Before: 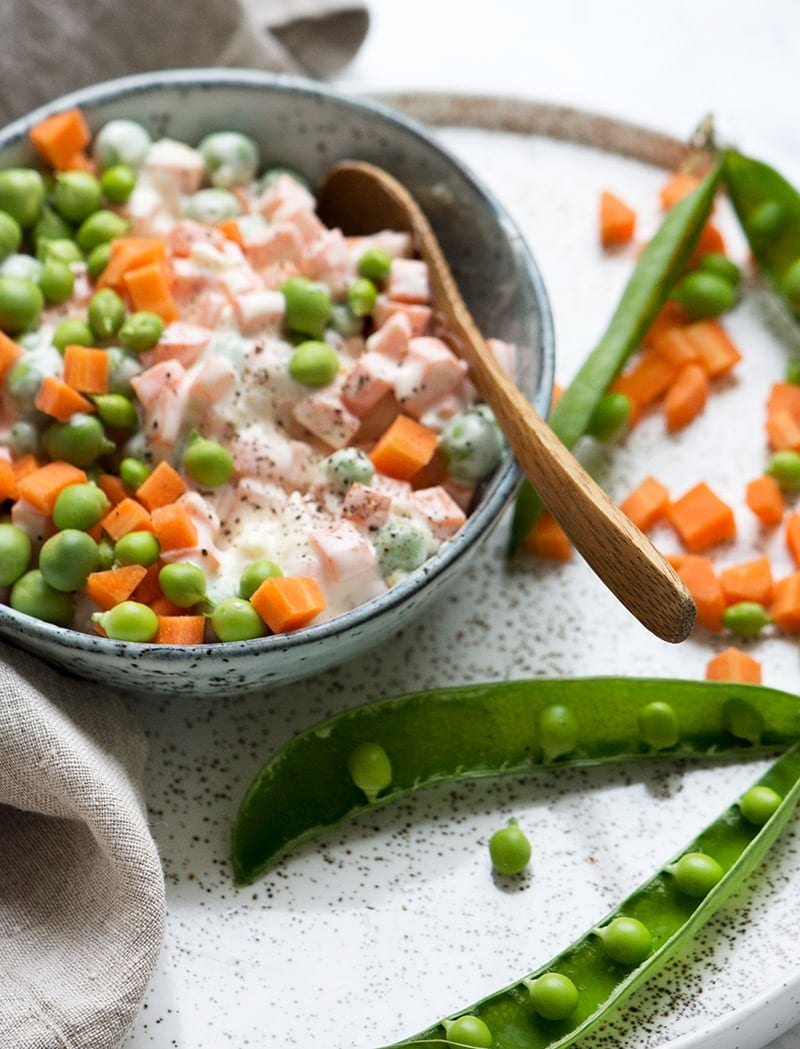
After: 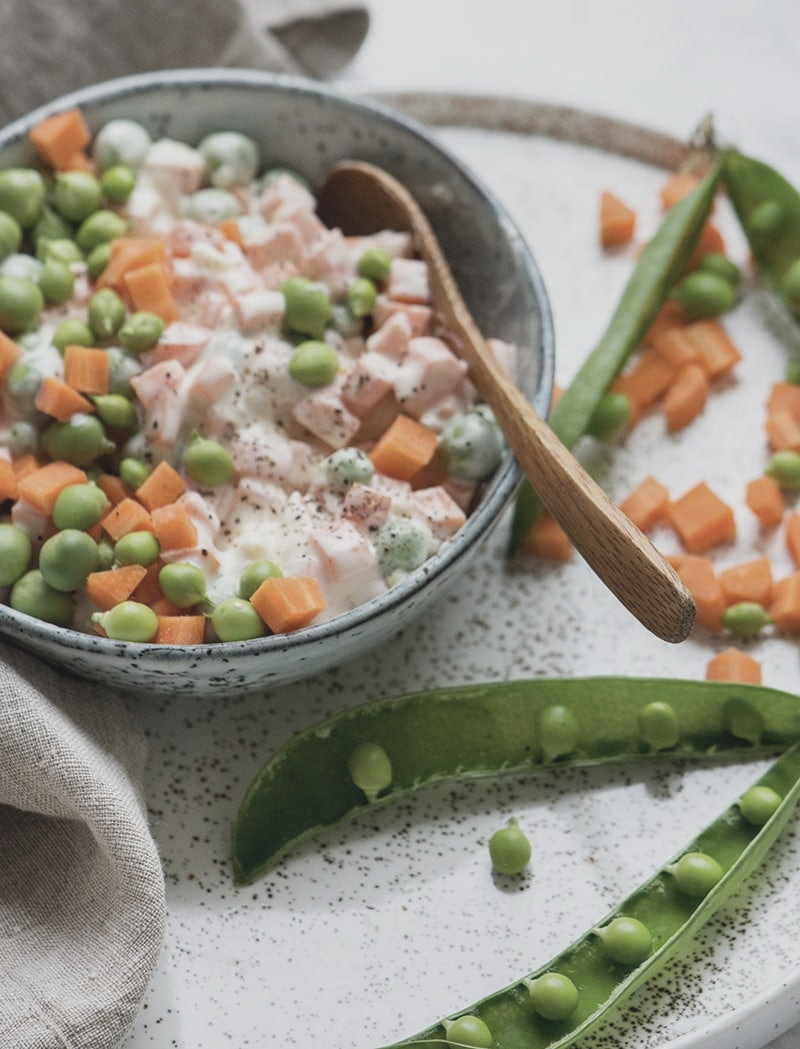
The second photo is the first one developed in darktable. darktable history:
local contrast: on, module defaults
contrast brightness saturation: contrast -0.26, saturation -0.43
